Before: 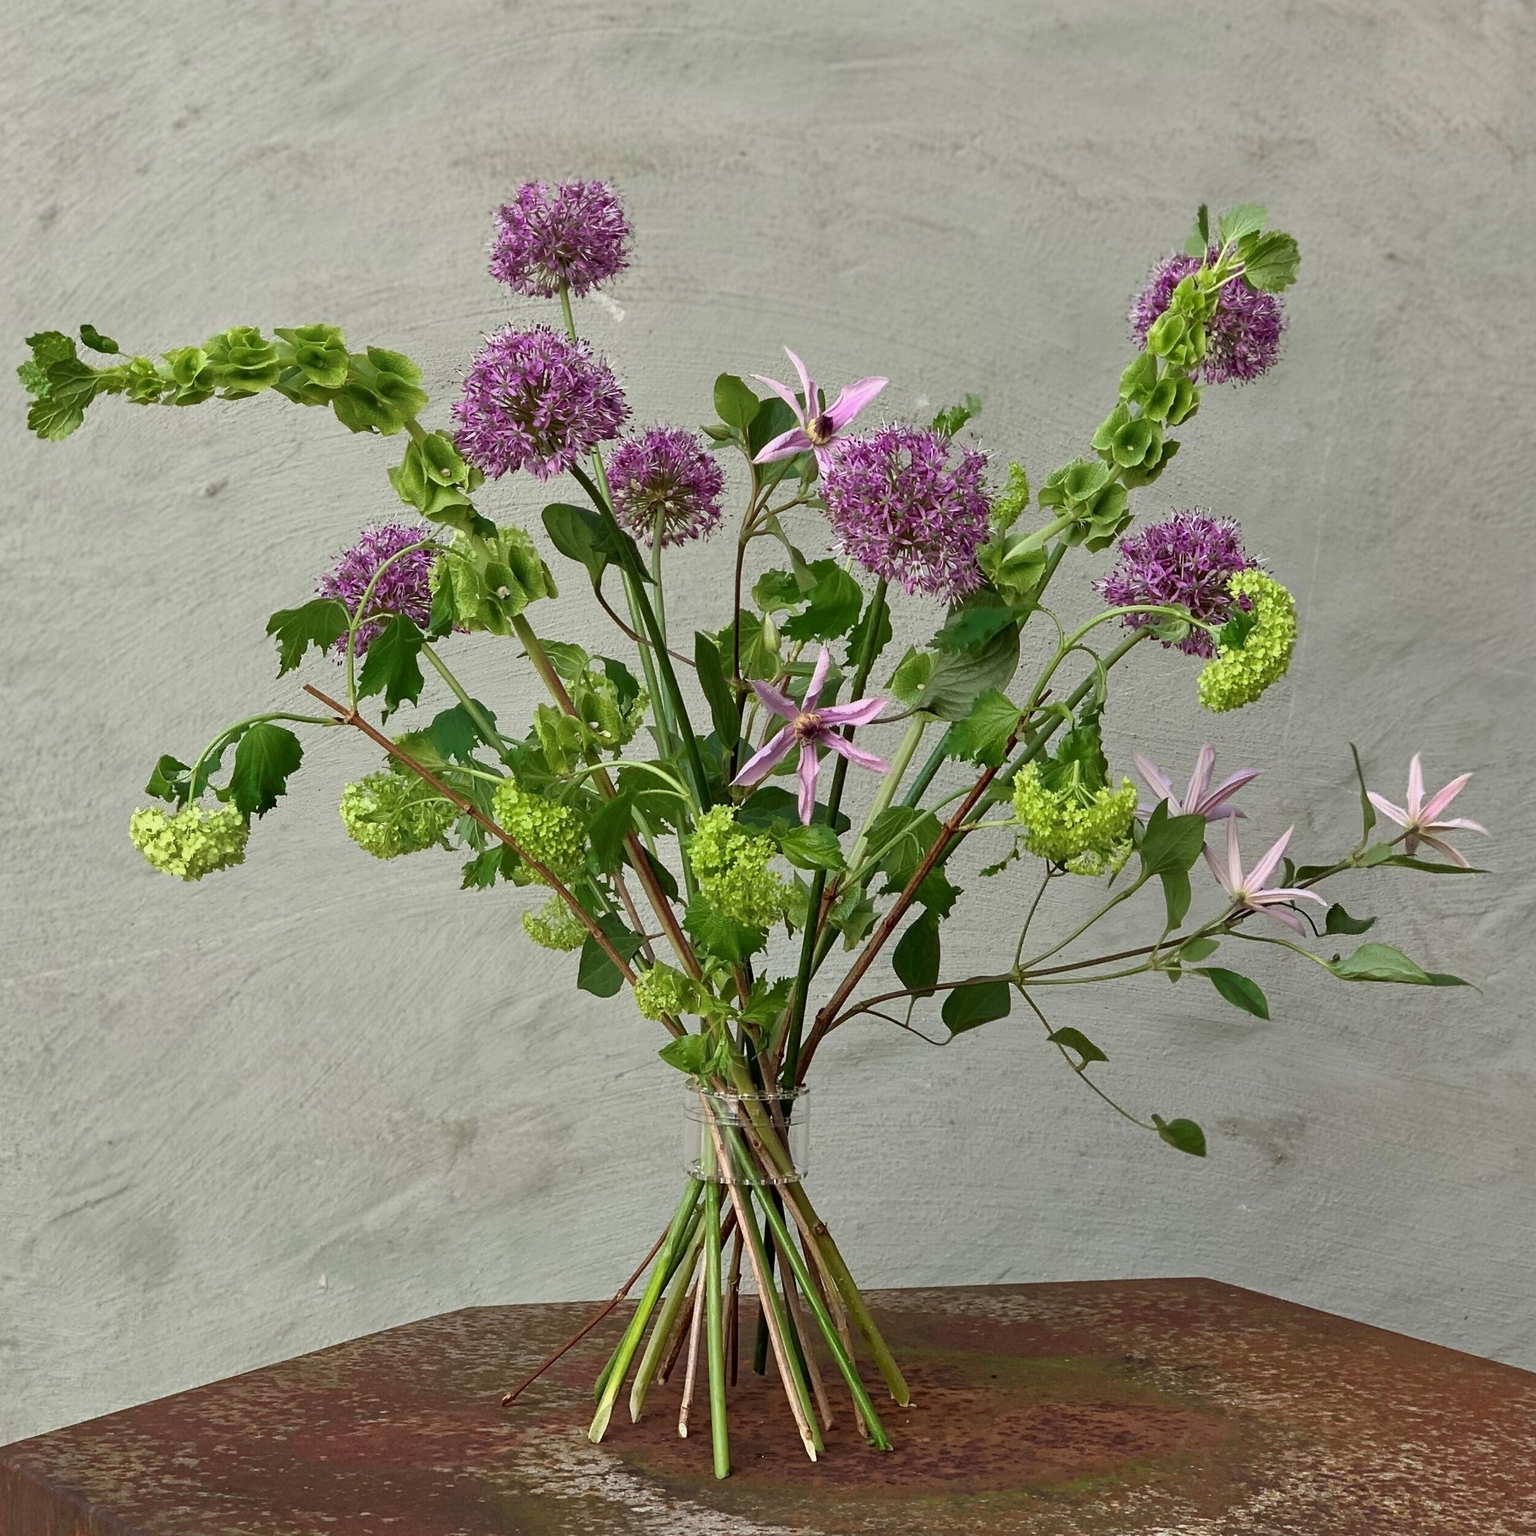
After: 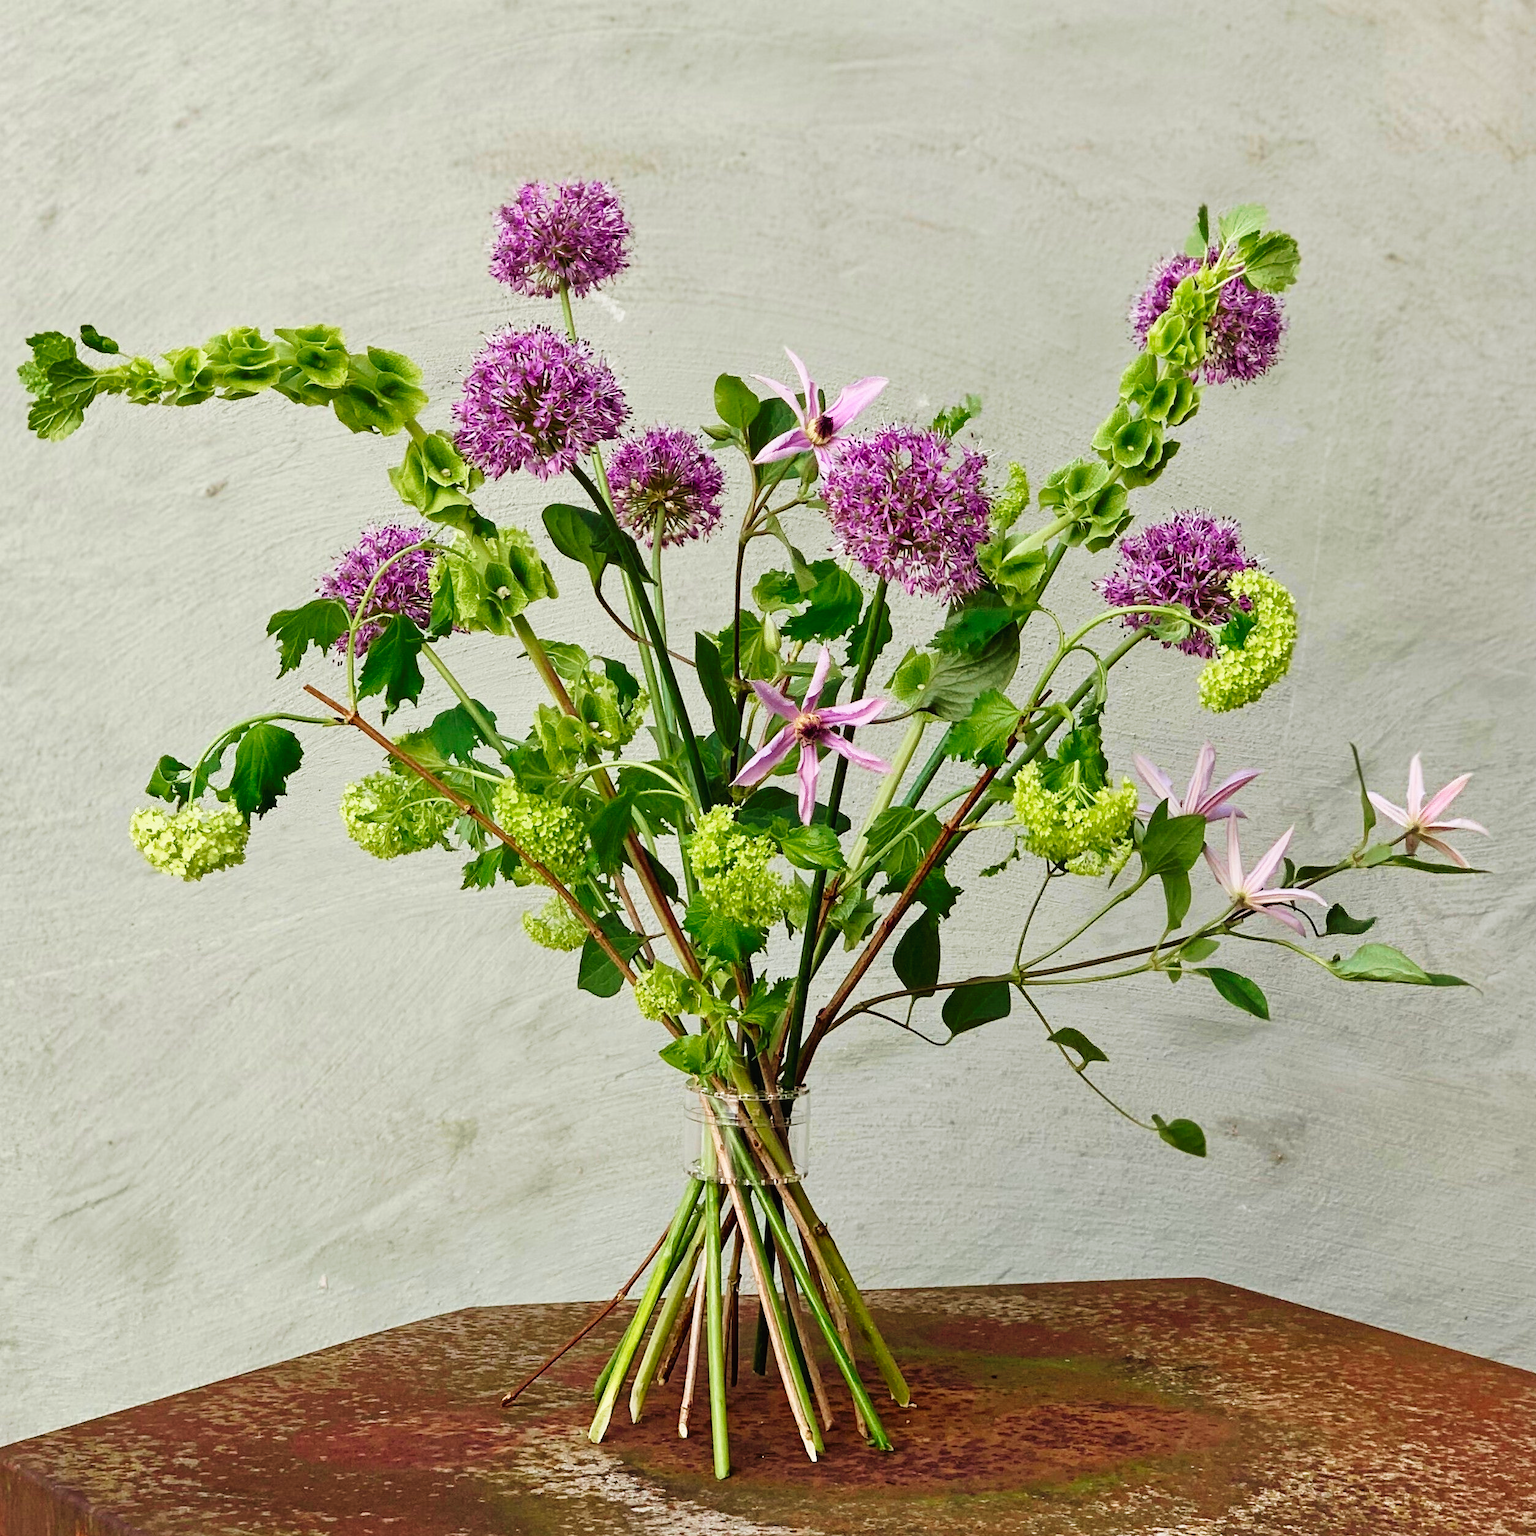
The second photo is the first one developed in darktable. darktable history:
color zones: curves: ch1 [(0, 0.525) (0.143, 0.556) (0.286, 0.52) (0.429, 0.5) (0.571, 0.5) (0.714, 0.5) (0.857, 0.503) (1, 0.525)]
velvia: on, module defaults
tone curve: curves: ch0 [(0, 0) (0.003, 0.016) (0.011, 0.019) (0.025, 0.023) (0.044, 0.029) (0.069, 0.042) (0.1, 0.068) (0.136, 0.101) (0.177, 0.143) (0.224, 0.21) (0.277, 0.289) (0.335, 0.379) (0.399, 0.476) (0.468, 0.569) (0.543, 0.654) (0.623, 0.75) (0.709, 0.822) (0.801, 0.893) (0.898, 0.946) (1, 1)], preserve colors none
